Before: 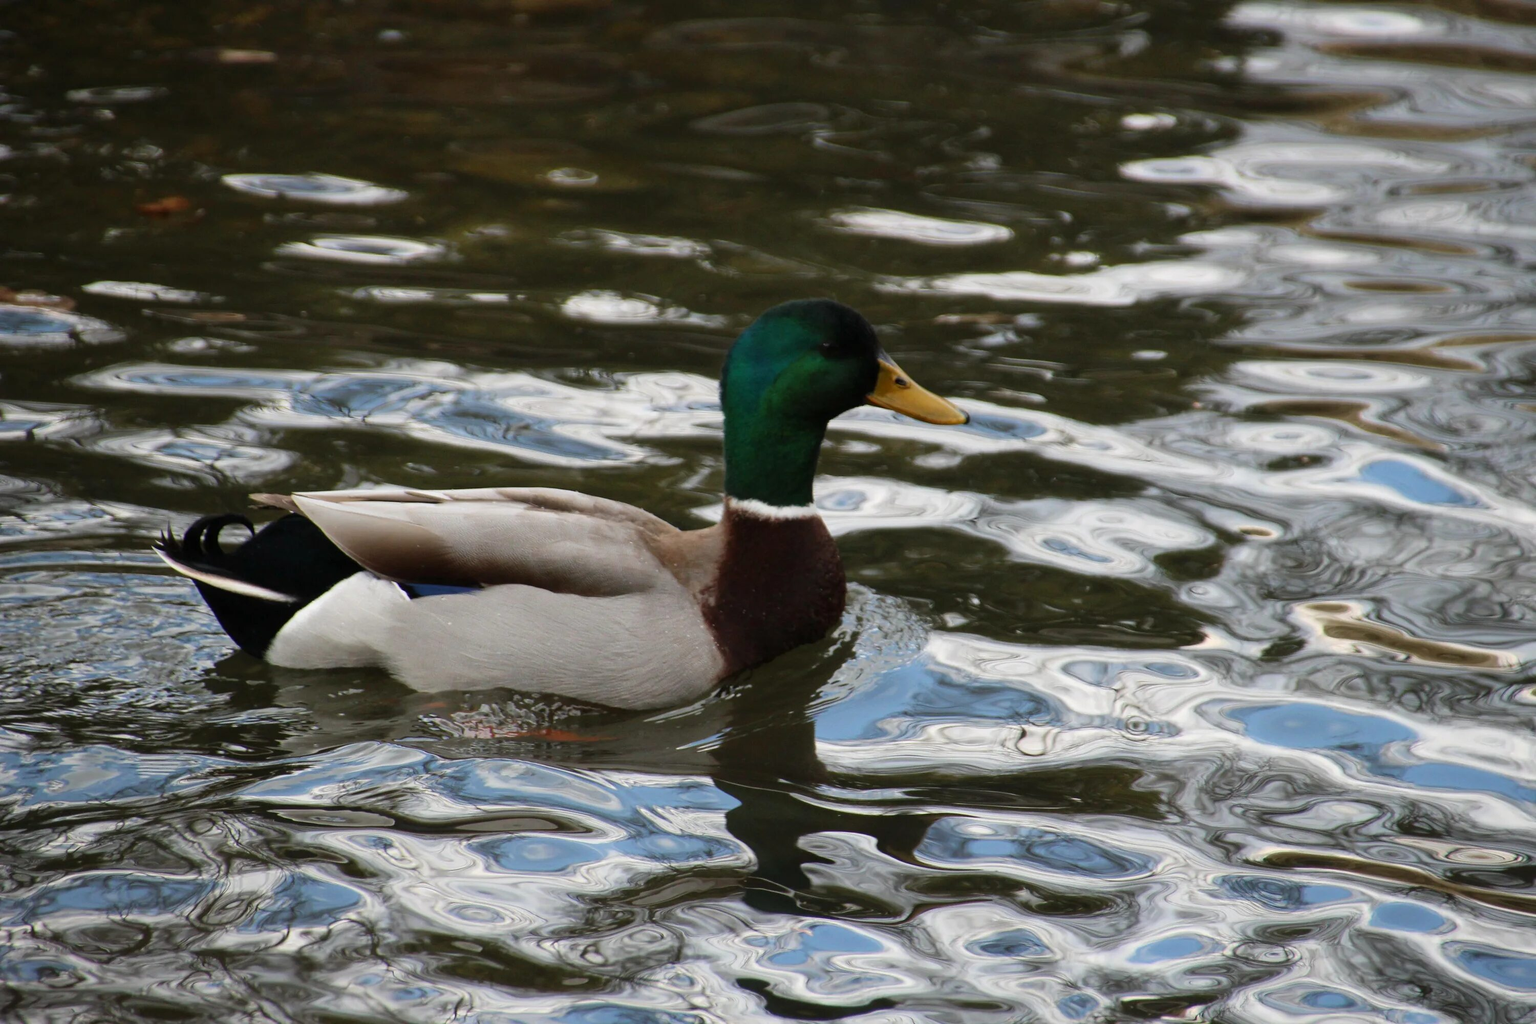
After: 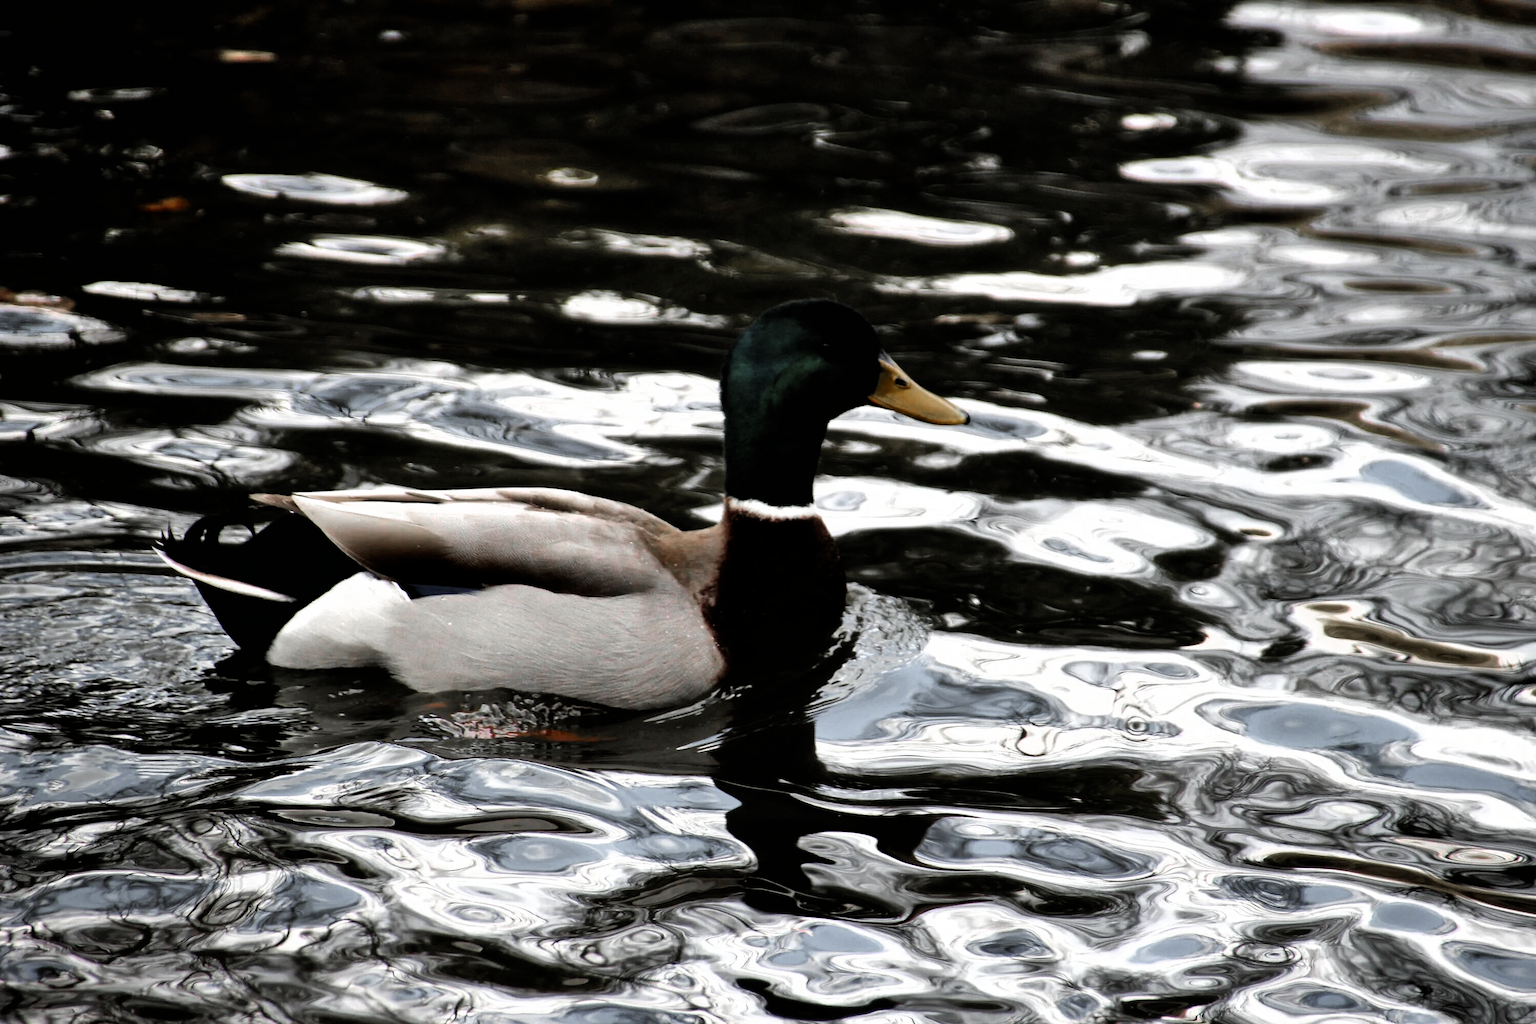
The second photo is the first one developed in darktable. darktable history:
shadows and highlights: radius 118.06, shadows 42.27, highlights -61.53, soften with gaussian
color calibration: illuminant same as pipeline (D50), adaptation none (bypass), x 0.332, y 0.334, temperature 5008.11 K, saturation algorithm version 1 (2020)
filmic rgb: black relative exposure -8.26 EV, white relative exposure 2.24 EV, hardness 7.05, latitude 84.8%, contrast 1.679, highlights saturation mix -3.05%, shadows ↔ highlights balance -2.57%
color zones: curves: ch0 [(0, 0.48) (0.209, 0.398) (0.305, 0.332) (0.429, 0.493) (0.571, 0.5) (0.714, 0.5) (0.857, 0.5) (1, 0.48)]; ch1 [(0, 0.736) (0.143, 0.625) (0.225, 0.371) (0.429, 0.256) (0.571, 0.241) (0.714, 0.213) (0.857, 0.48) (1, 0.736)]; ch2 [(0, 0.448) (0.143, 0.498) (0.286, 0.5) (0.429, 0.5) (0.571, 0.5) (0.714, 0.5) (0.857, 0.5) (1, 0.448)]
